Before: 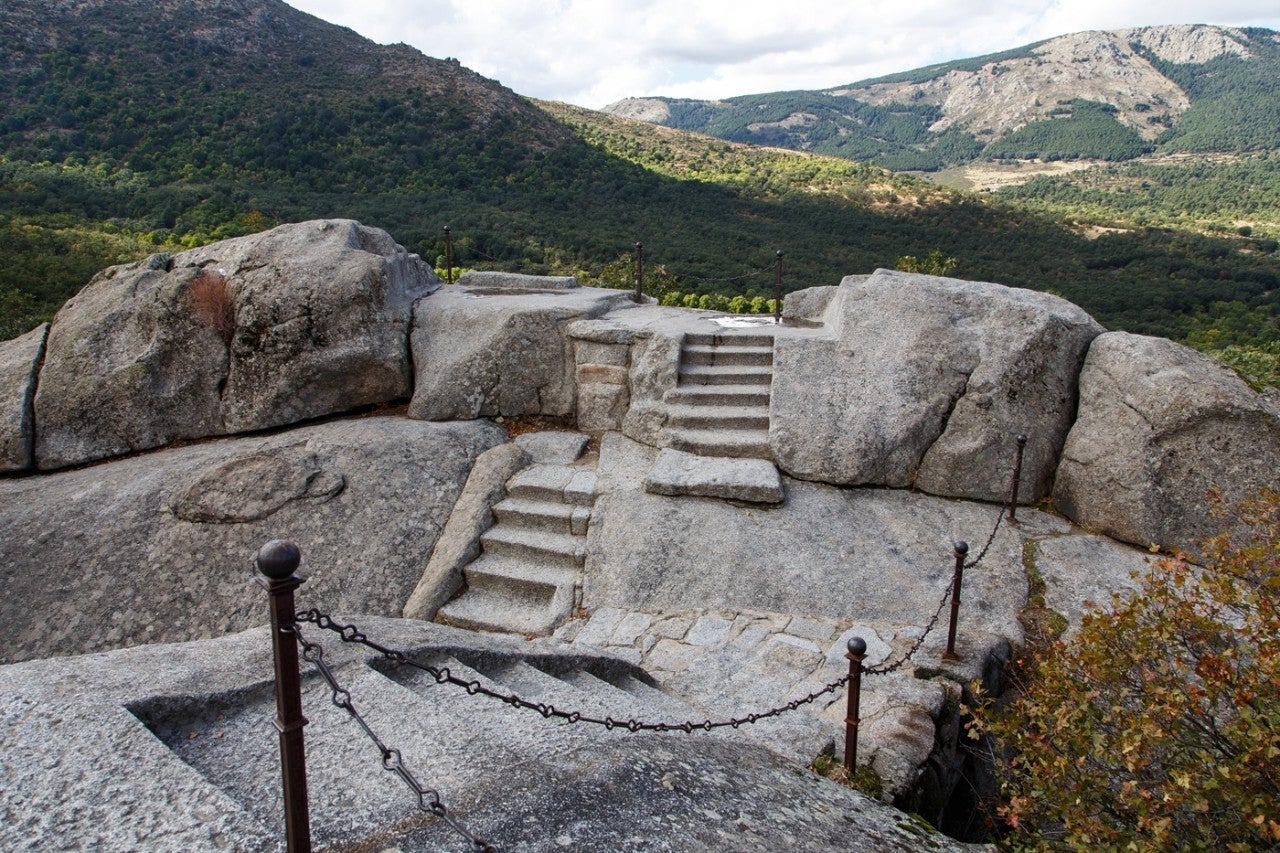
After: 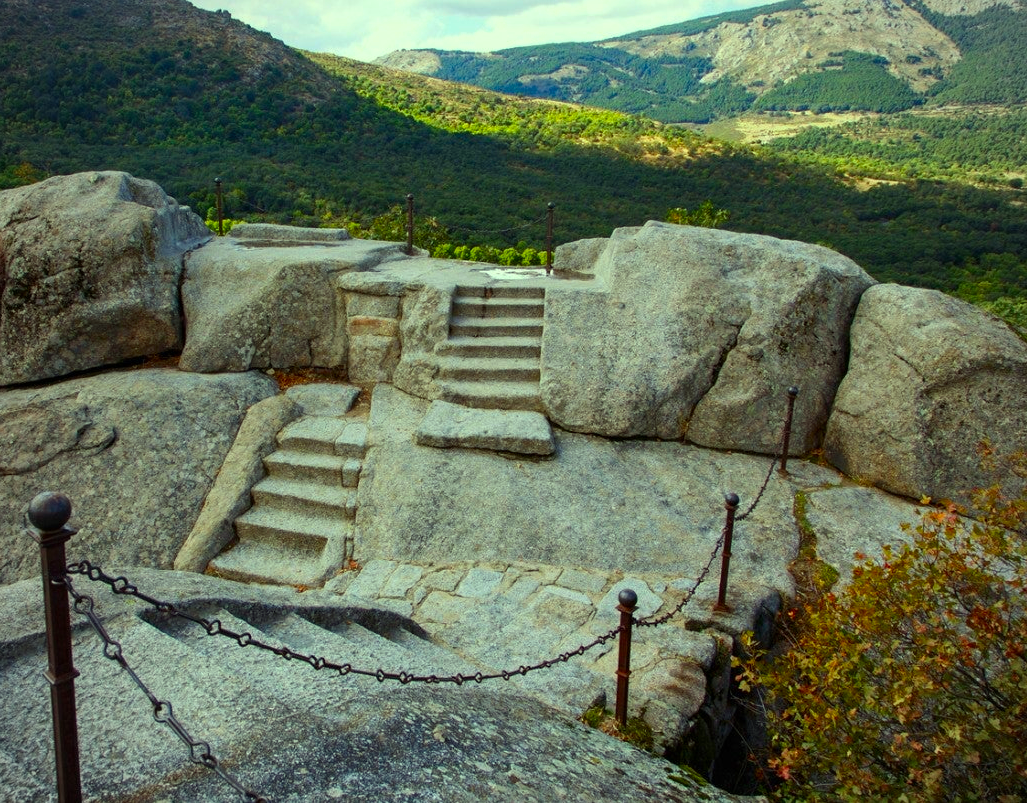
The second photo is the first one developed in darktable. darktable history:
crop and rotate: left 17.959%, top 5.771%, right 1.742%
vignetting: fall-off radius 60.65%
color correction: highlights a* -10.77, highlights b* 9.8, saturation 1.72
